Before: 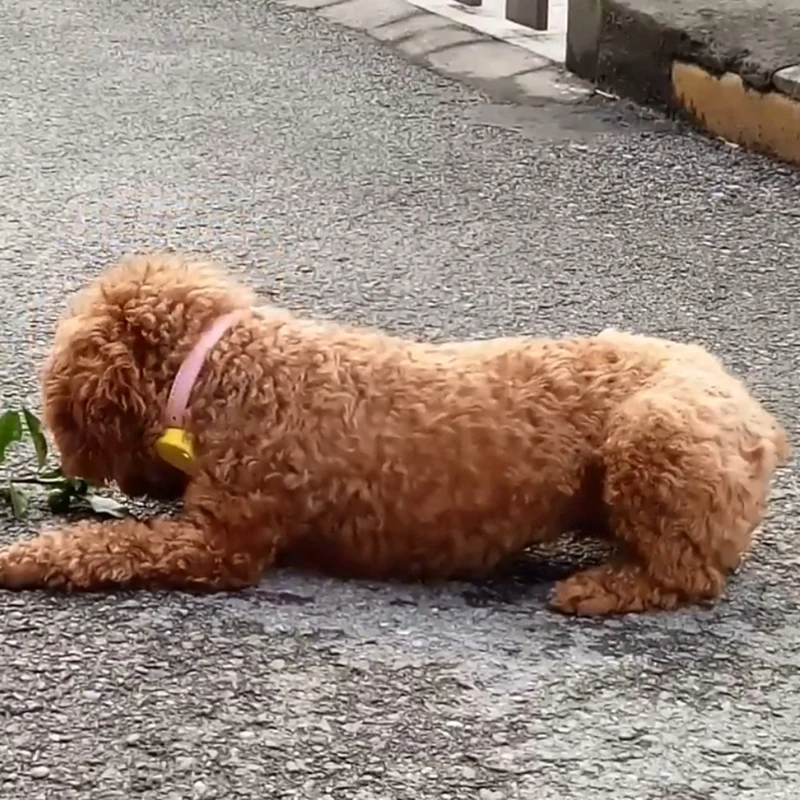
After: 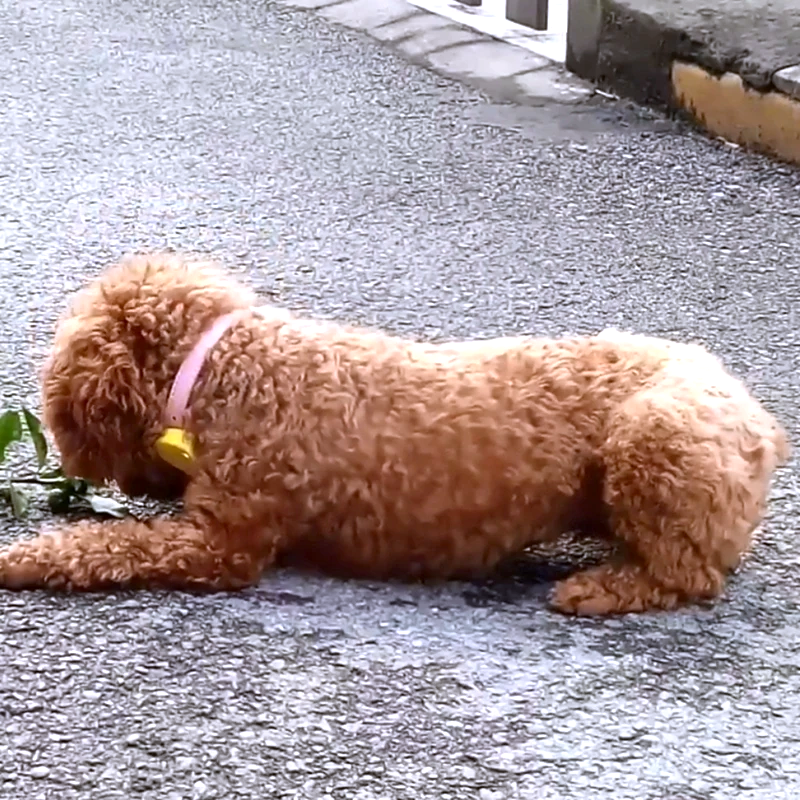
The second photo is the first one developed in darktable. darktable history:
exposure: black level correction 0.001, exposure 0.5 EV, compensate exposure bias true, compensate highlight preservation false
white balance: red 0.967, blue 1.119, emerald 0.756
